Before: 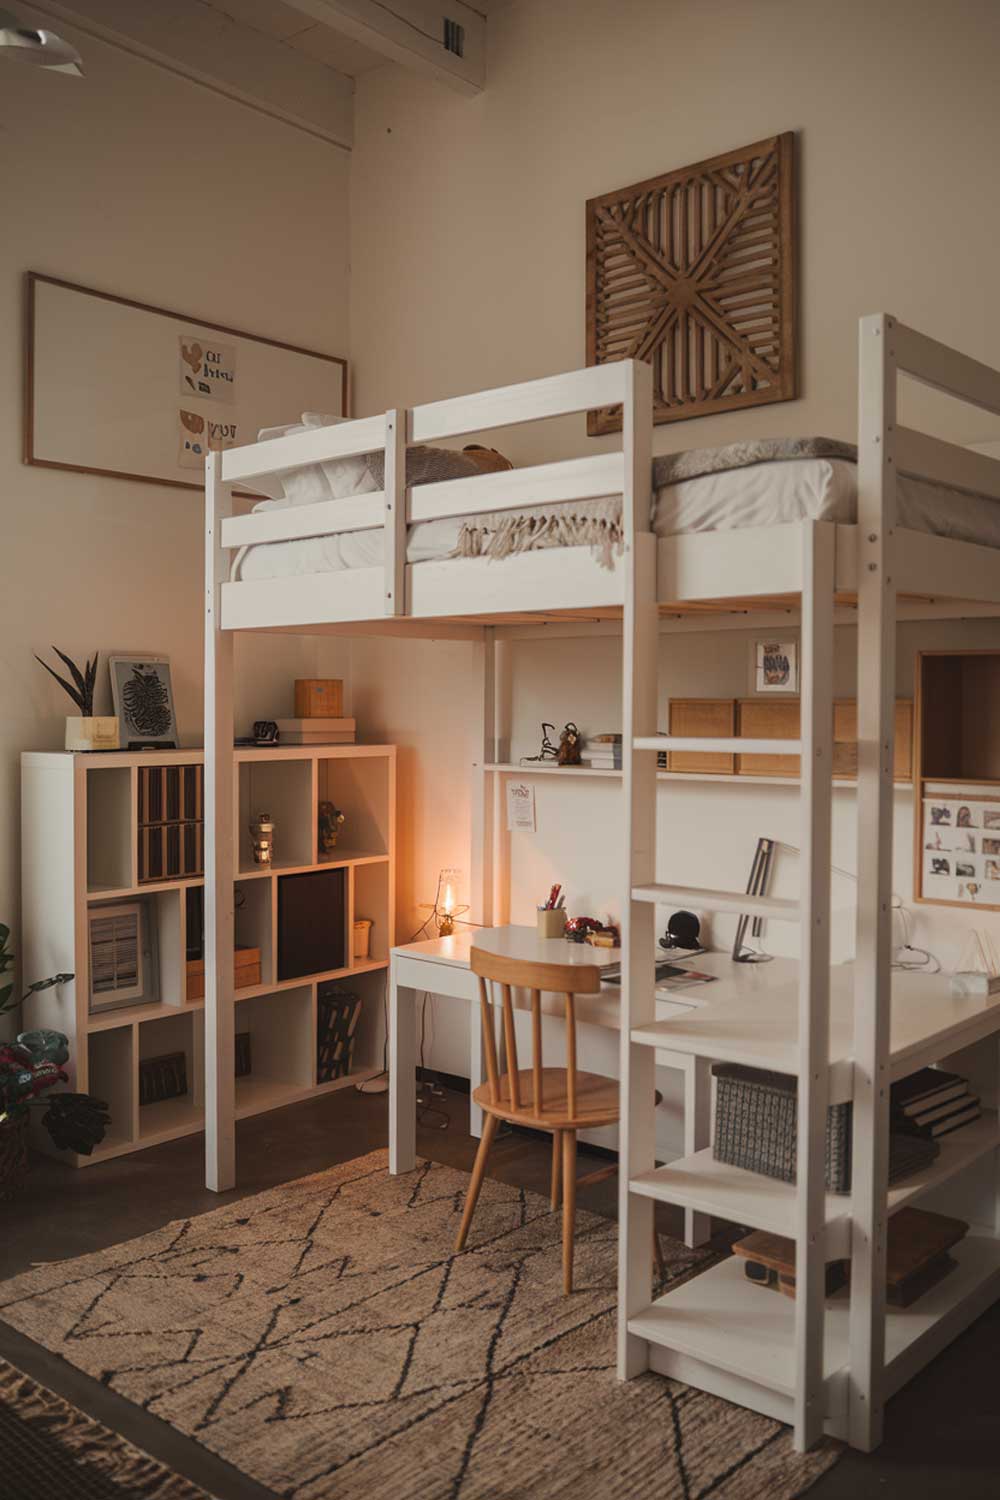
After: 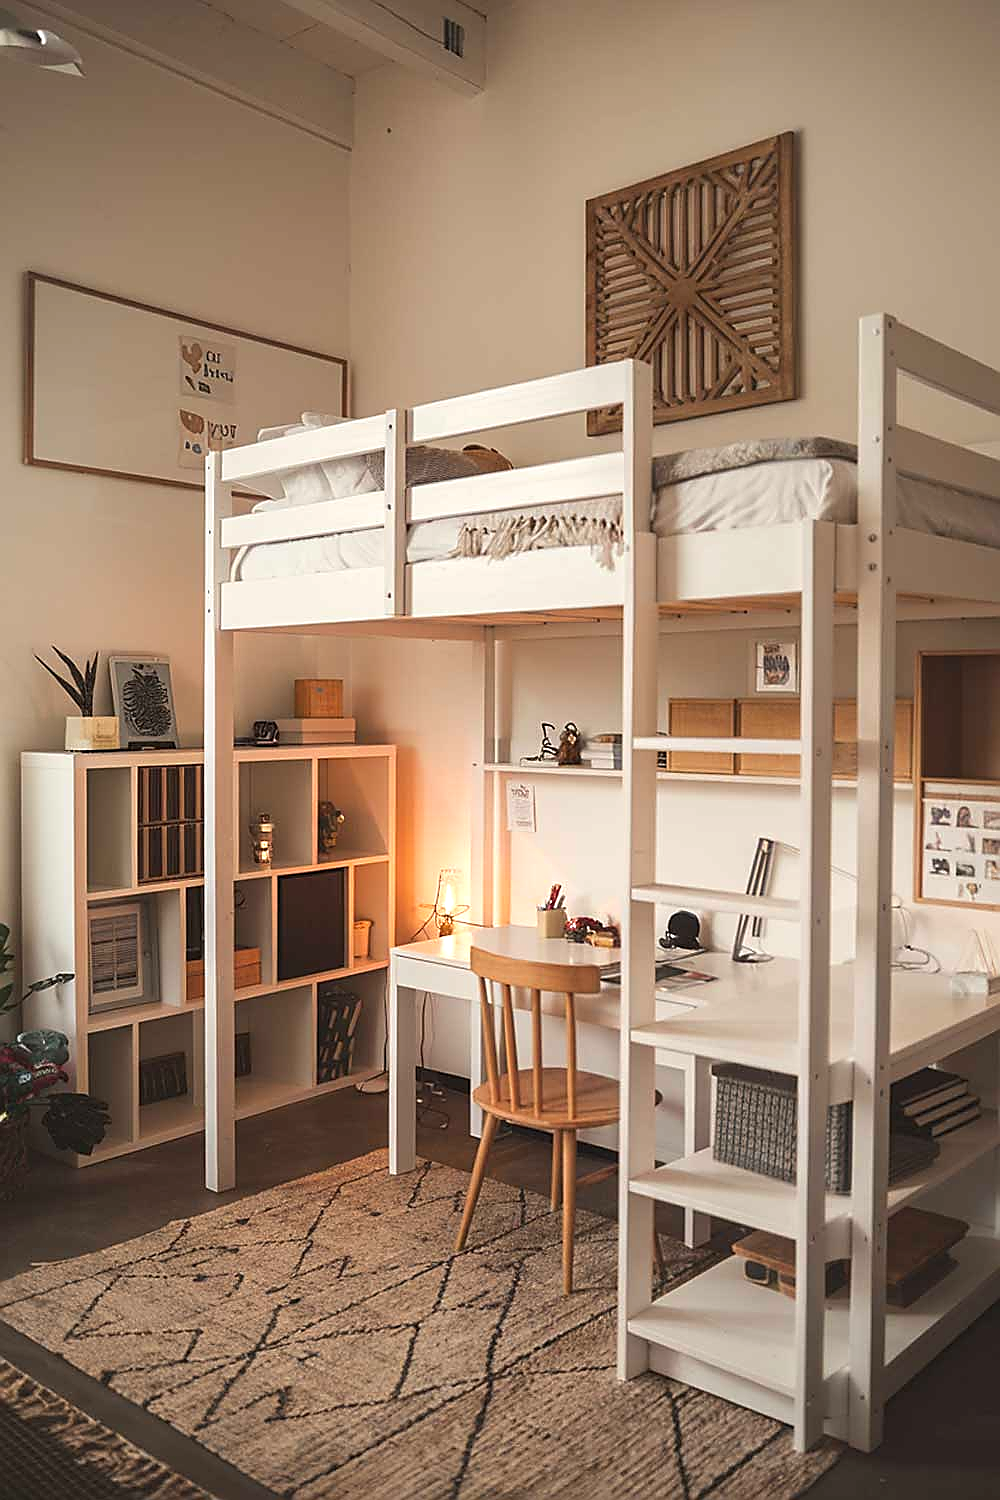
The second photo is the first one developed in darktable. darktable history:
sharpen: radius 1.4, amount 1.25, threshold 0.7
exposure: black level correction 0, exposure 0.7 EV, compensate exposure bias true, compensate highlight preservation false
